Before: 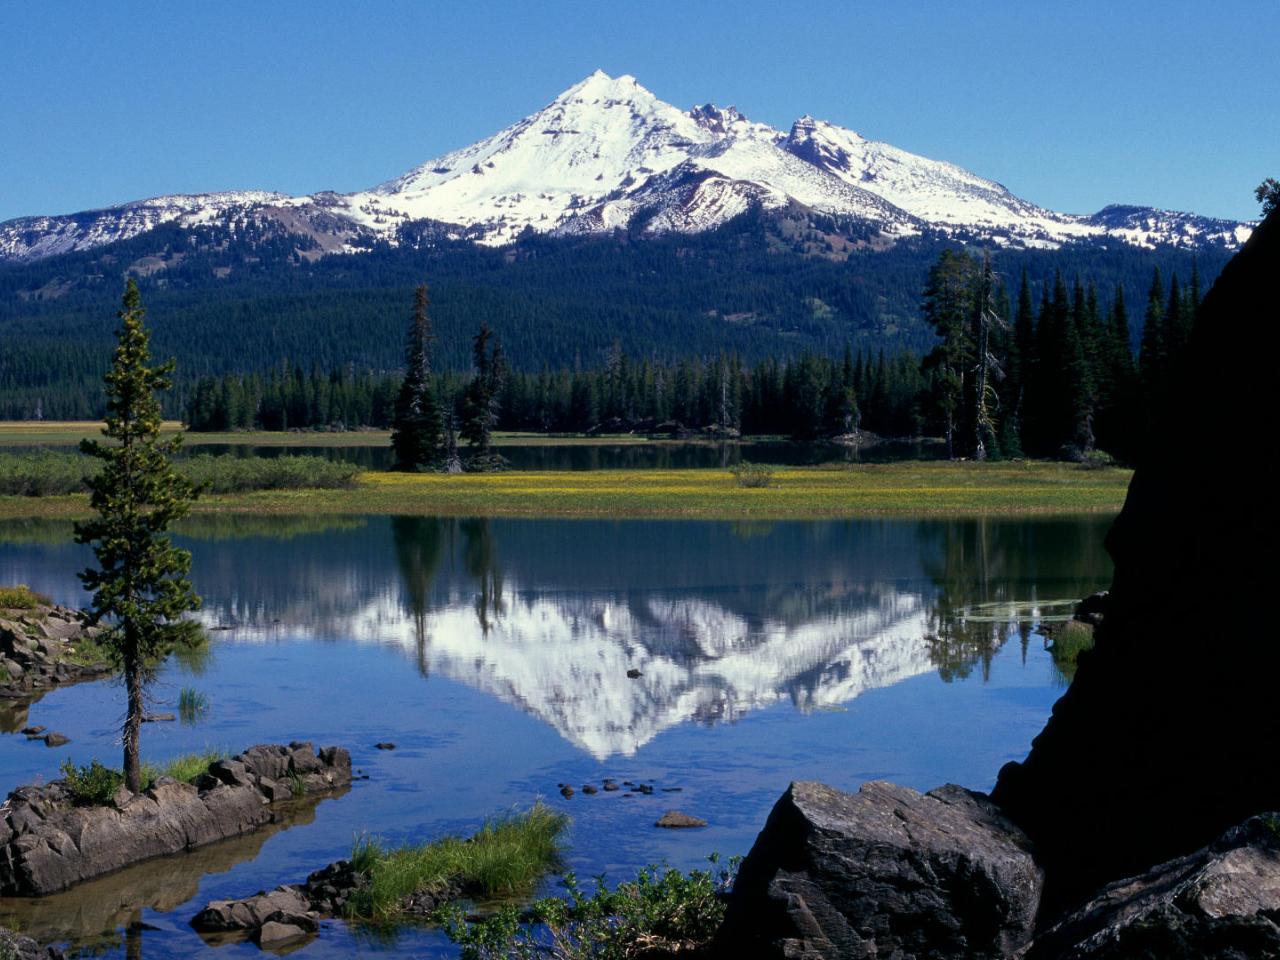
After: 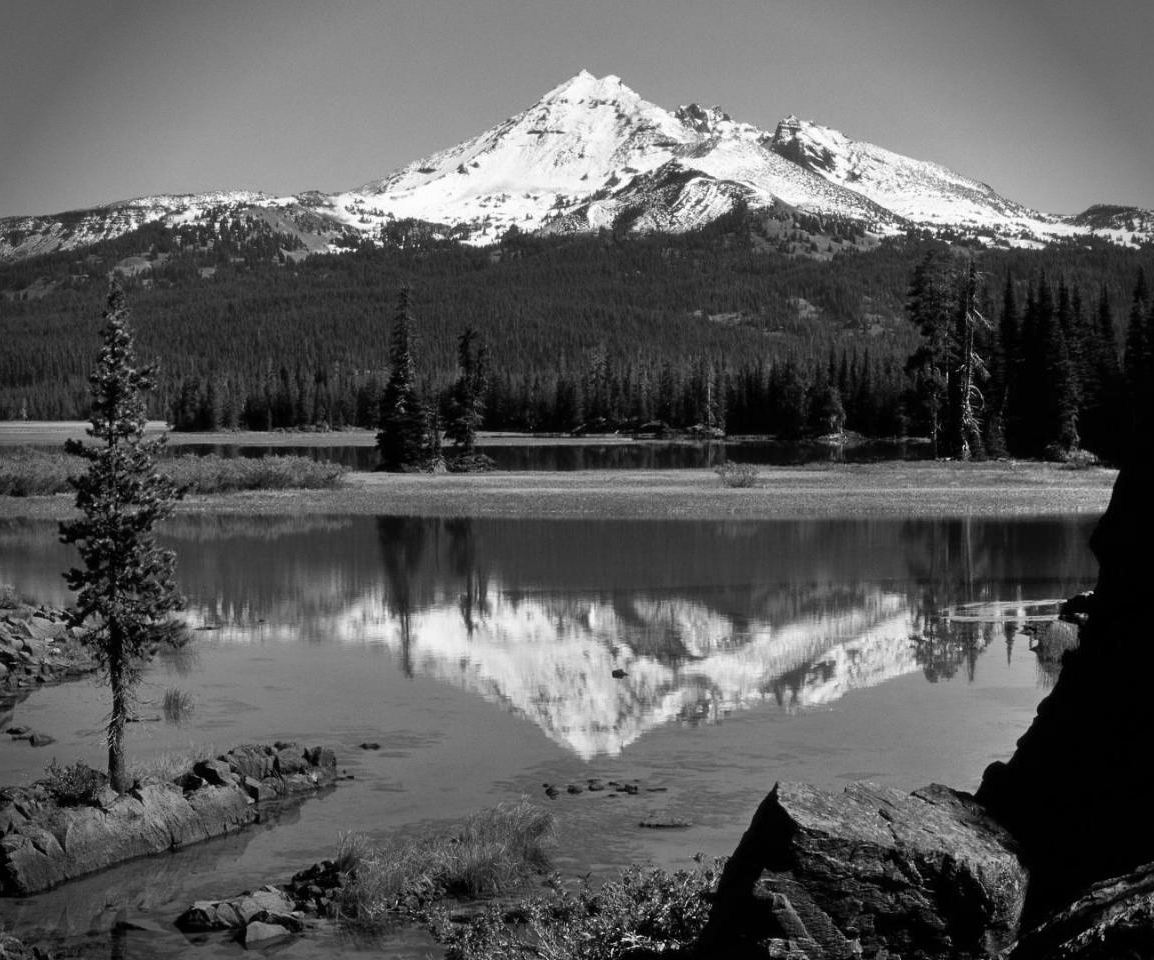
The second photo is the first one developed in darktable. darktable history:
contrast brightness saturation: saturation -0.999
crop and rotate: left 1.219%, right 8.607%
vignetting: fall-off start 88.07%, fall-off radius 25.32%
shadows and highlights: soften with gaussian
tone equalizer: edges refinement/feathering 500, mask exposure compensation -1.57 EV, preserve details no
